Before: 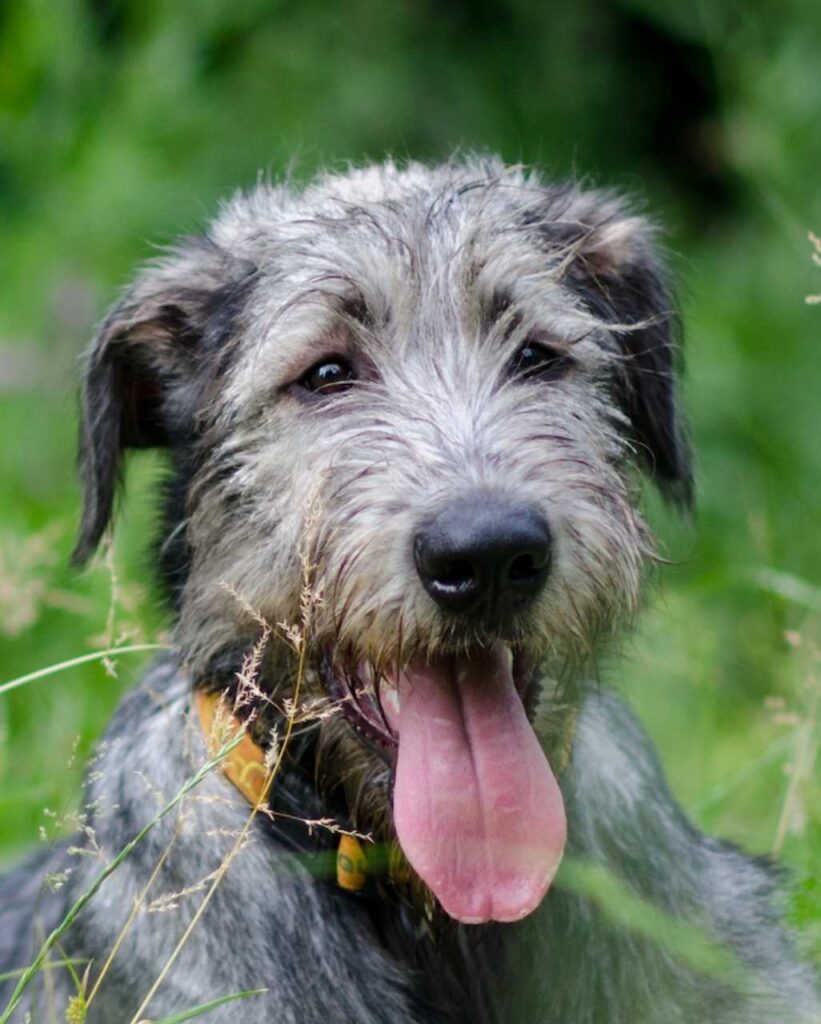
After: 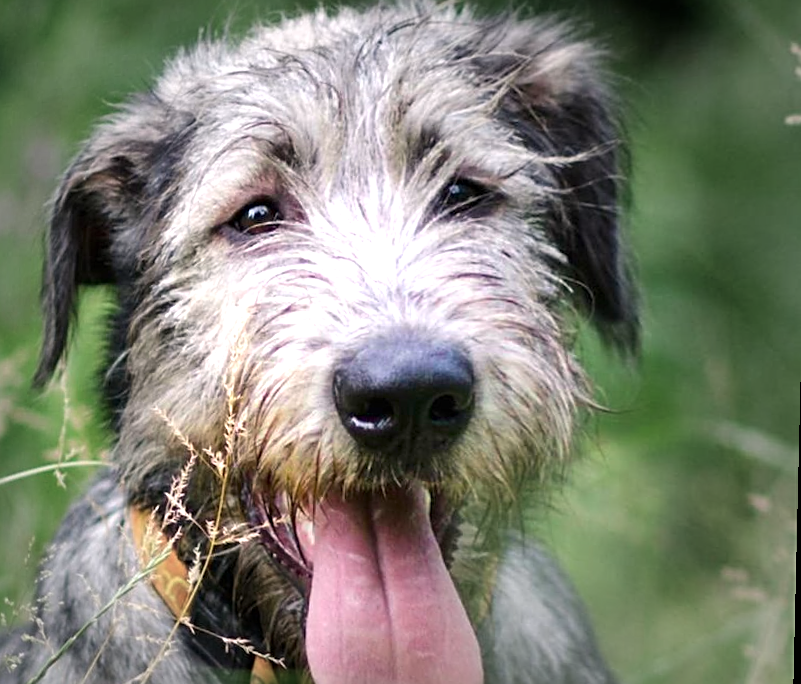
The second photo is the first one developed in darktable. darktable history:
crop and rotate: left 1.814%, top 12.818%, right 0.25%, bottom 9.225%
vignetting: fall-off start 33.76%, fall-off radius 64.94%, brightness -0.575, center (-0.12, -0.002), width/height ratio 0.959
rotate and perspective: rotation 1.69°, lens shift (vertical) -0.023, lens shift (horizontal) -0.291, crop left 0.025, crop right 0.988, crop top 0.092, crop bottom 0.842
exposure: black level correction 0, exposure 0.9 EV, compensate highlight preservation false
sharpen: on, module defaults
color correction: highlights a* 3.22, highlights b* 1.93, saturation 1.19
